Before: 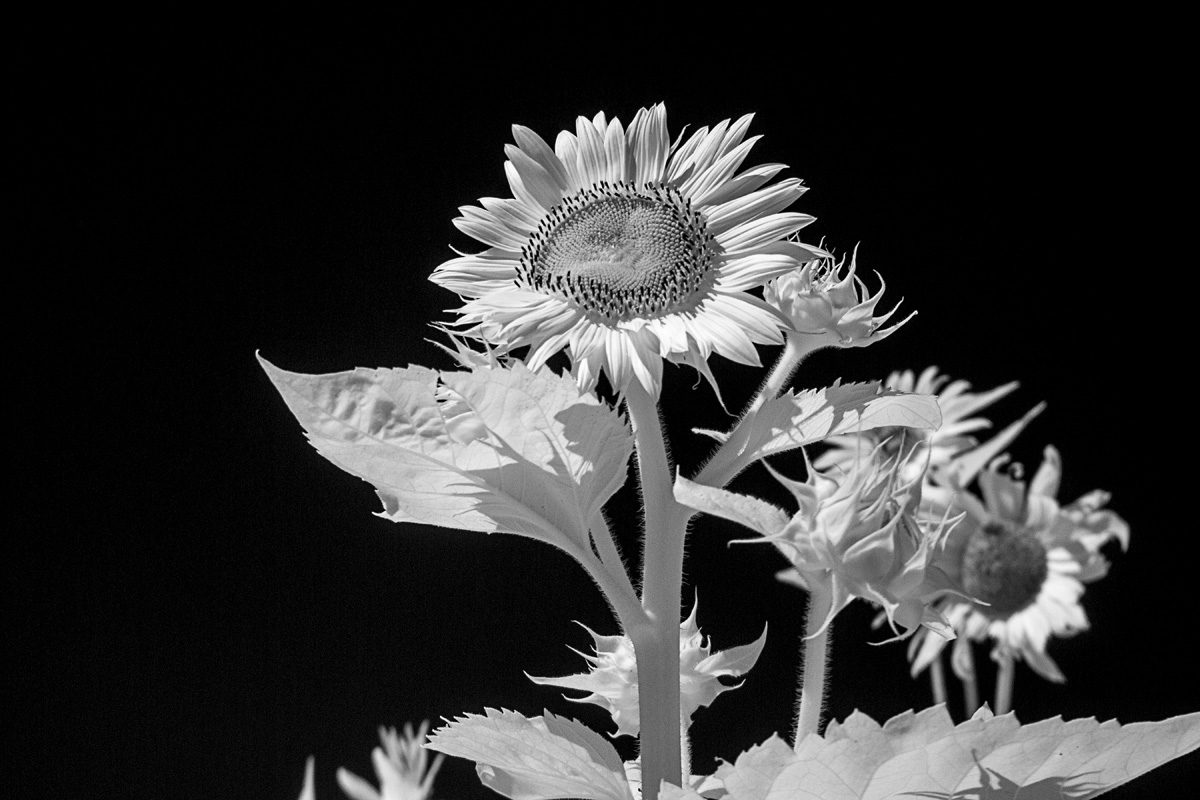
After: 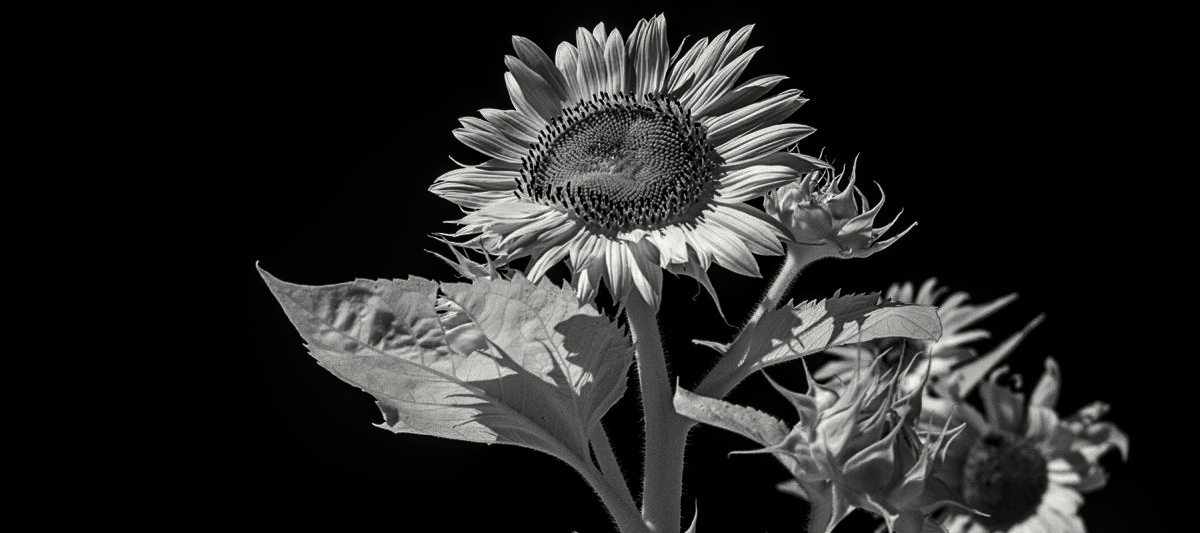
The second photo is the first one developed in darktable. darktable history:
crop: top 11.166%, bottom 22.168%
contrast brightness saturation: brightness -0.52
local contrast: on, module defaults
color correction: highlights b* 3
